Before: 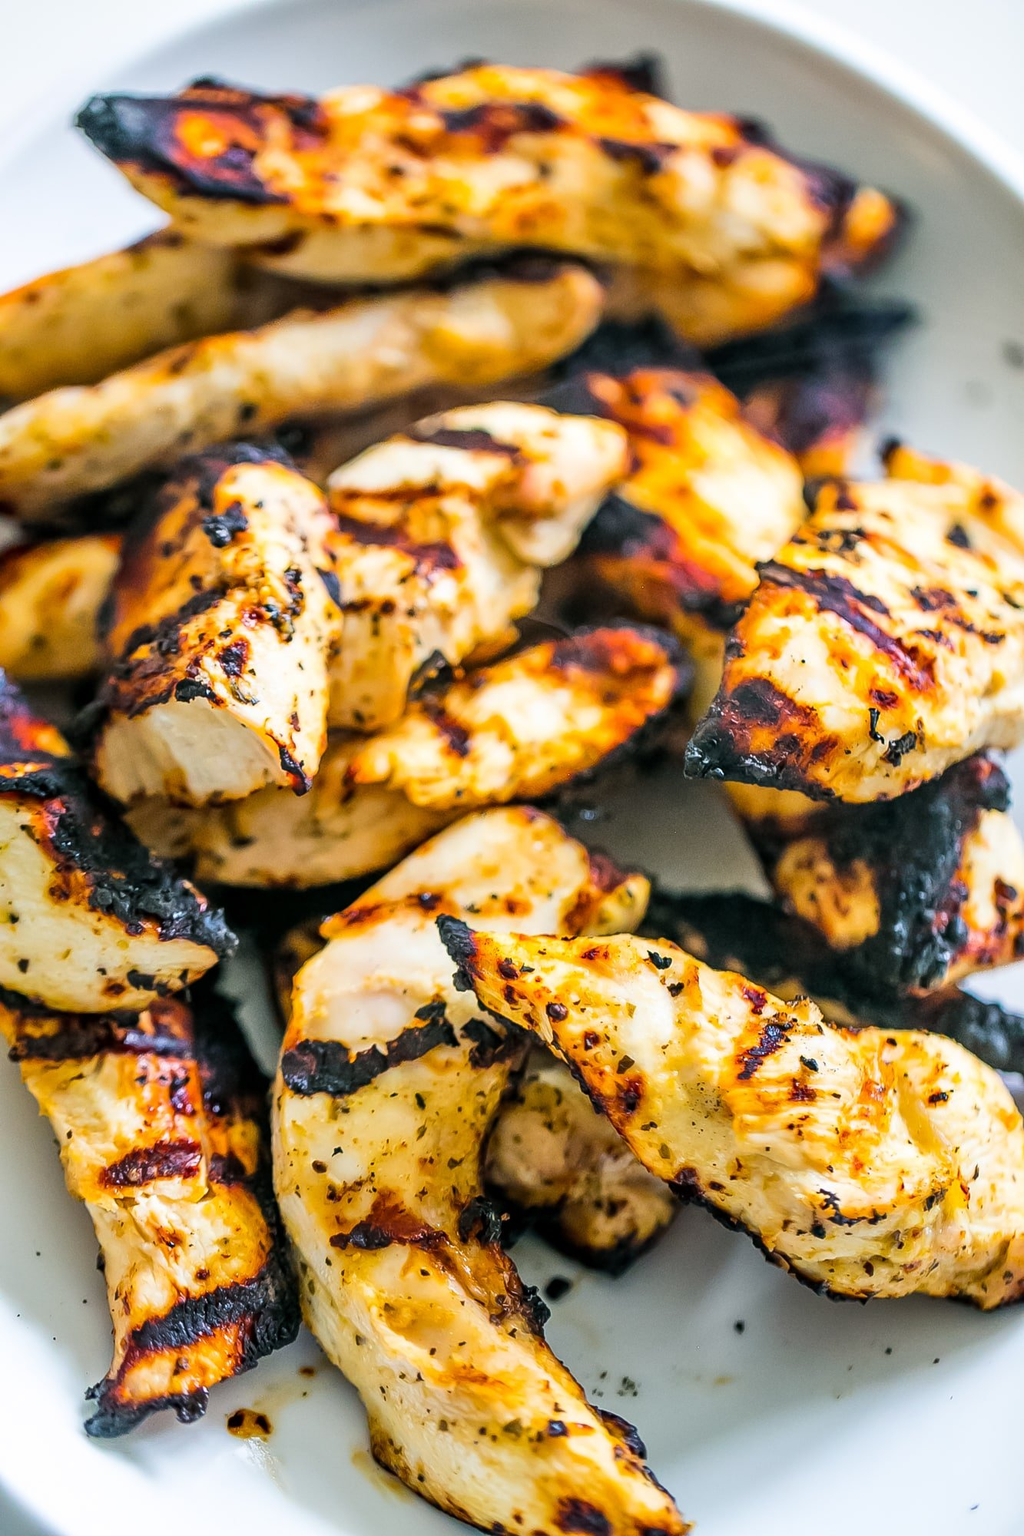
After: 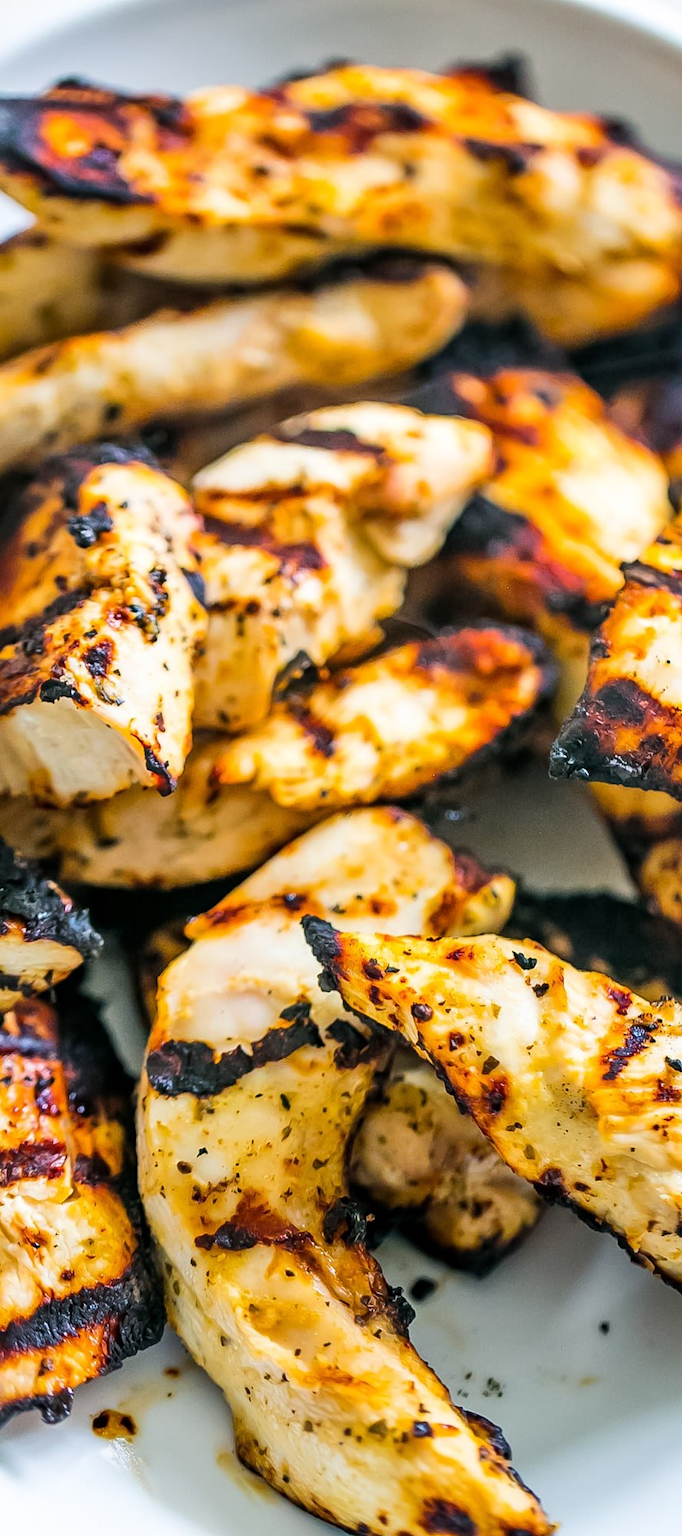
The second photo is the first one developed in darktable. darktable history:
crop and rotate: left 13.326%, right 20.03%
